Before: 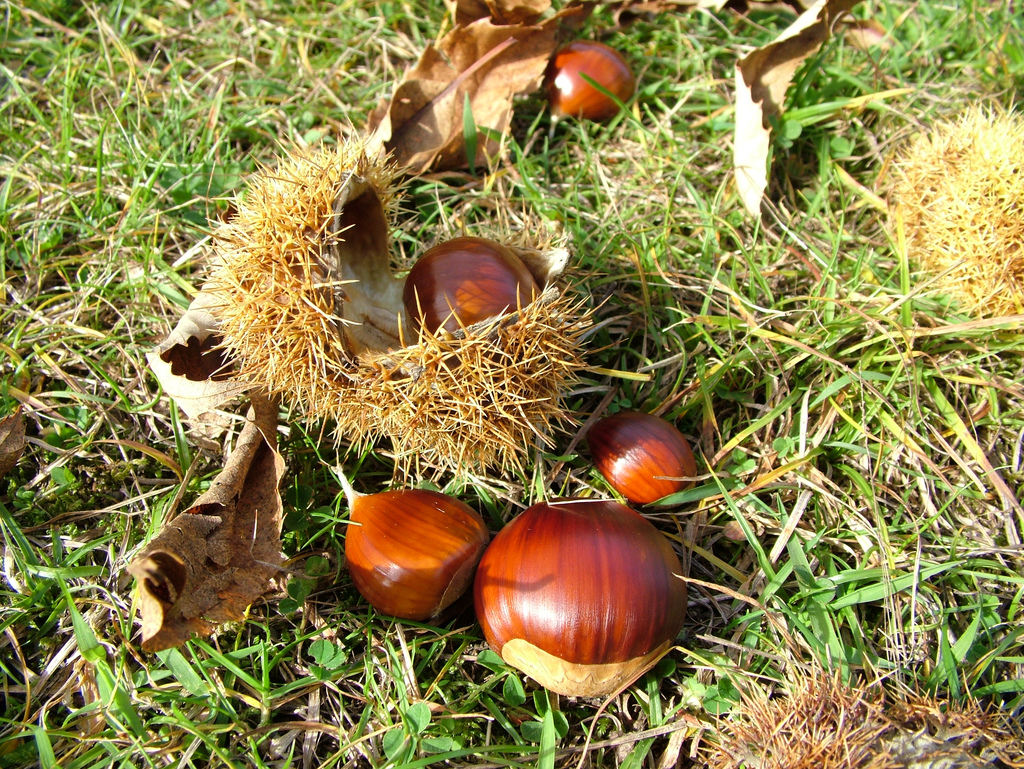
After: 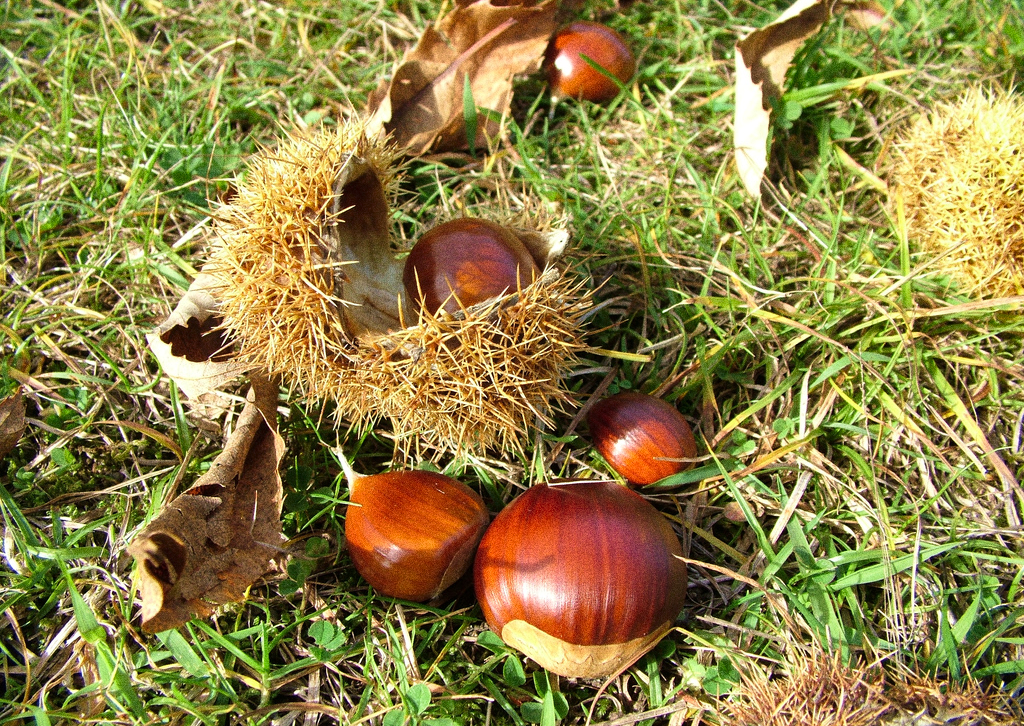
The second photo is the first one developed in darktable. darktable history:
grain: coarseness 0.09 ISO, strength 40%
crop and rotate: top 2.479%, bottom 3.018%
shadows and highlights: shadows 53, soften with gaussian
velvia: strength 21.76%
